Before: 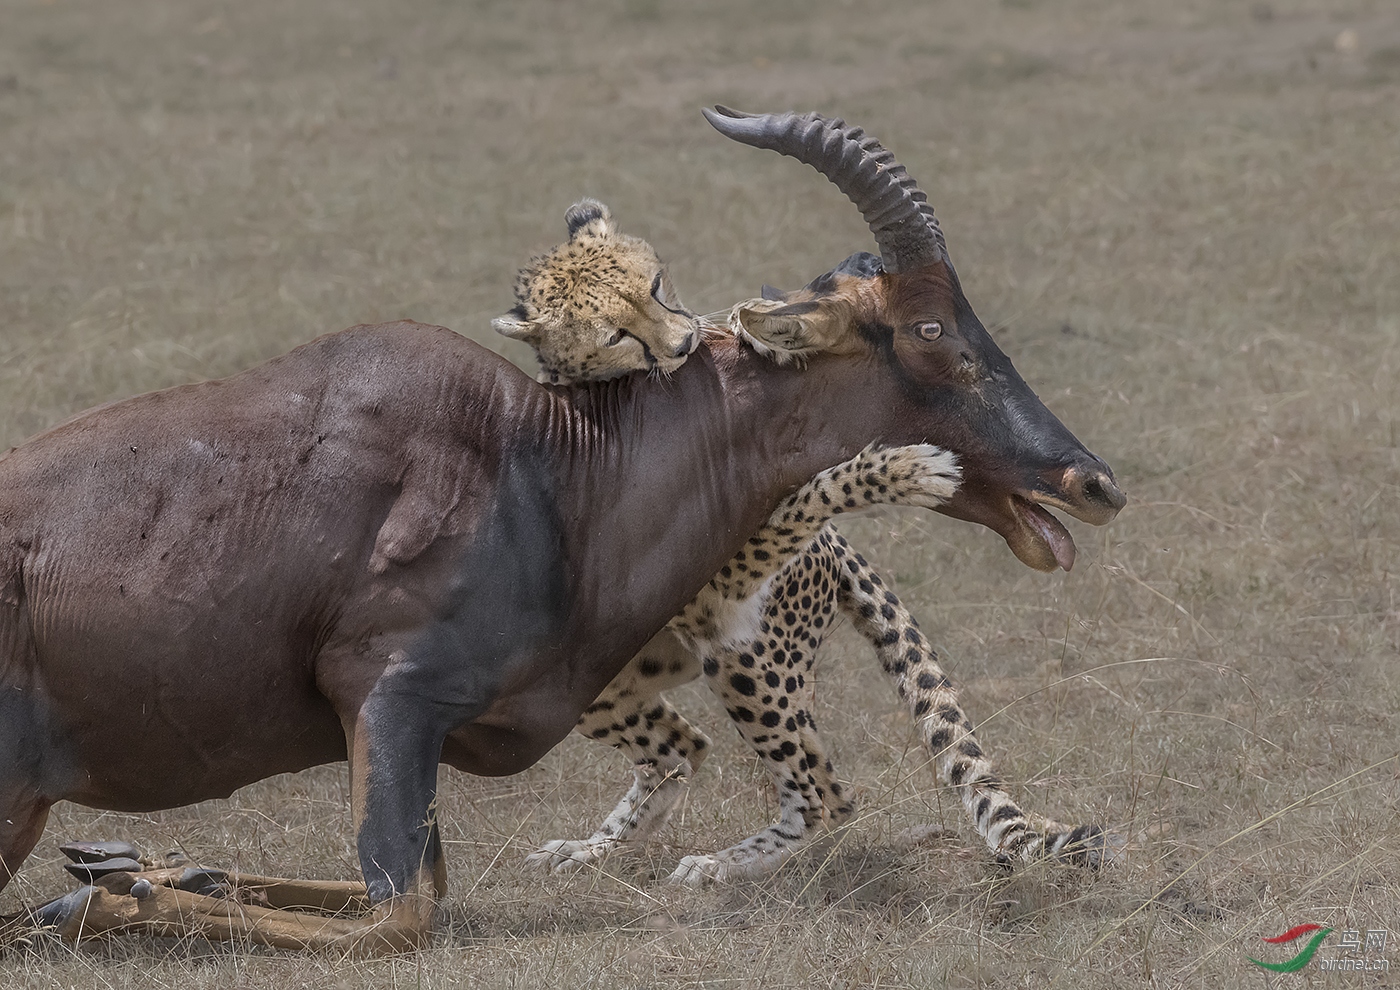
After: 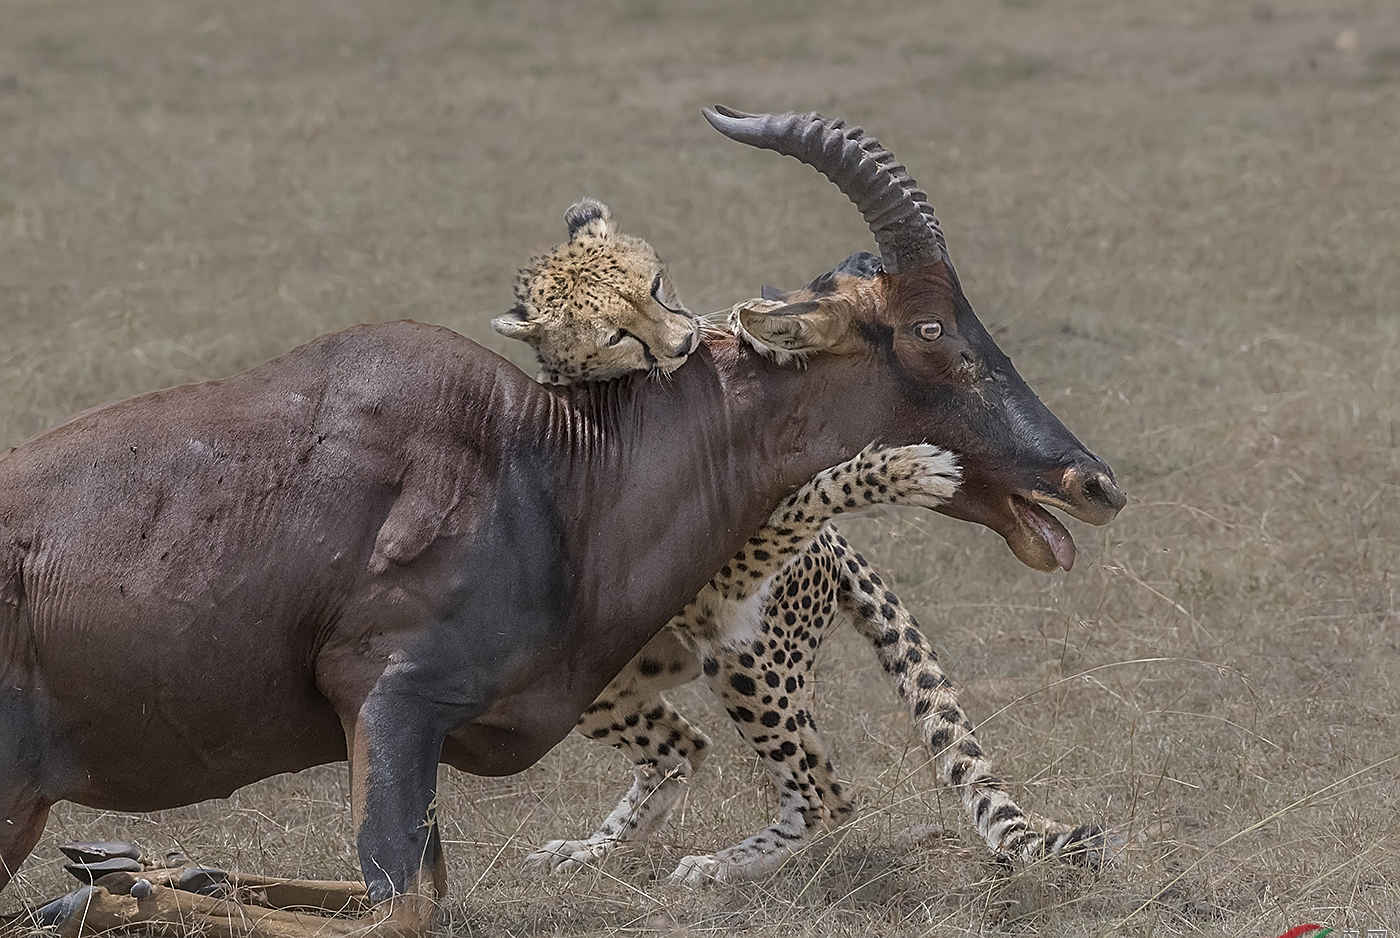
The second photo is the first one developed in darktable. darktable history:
sharpen: on, module defaults
crop and rotate: top 0.005%, bottom 5.201%
